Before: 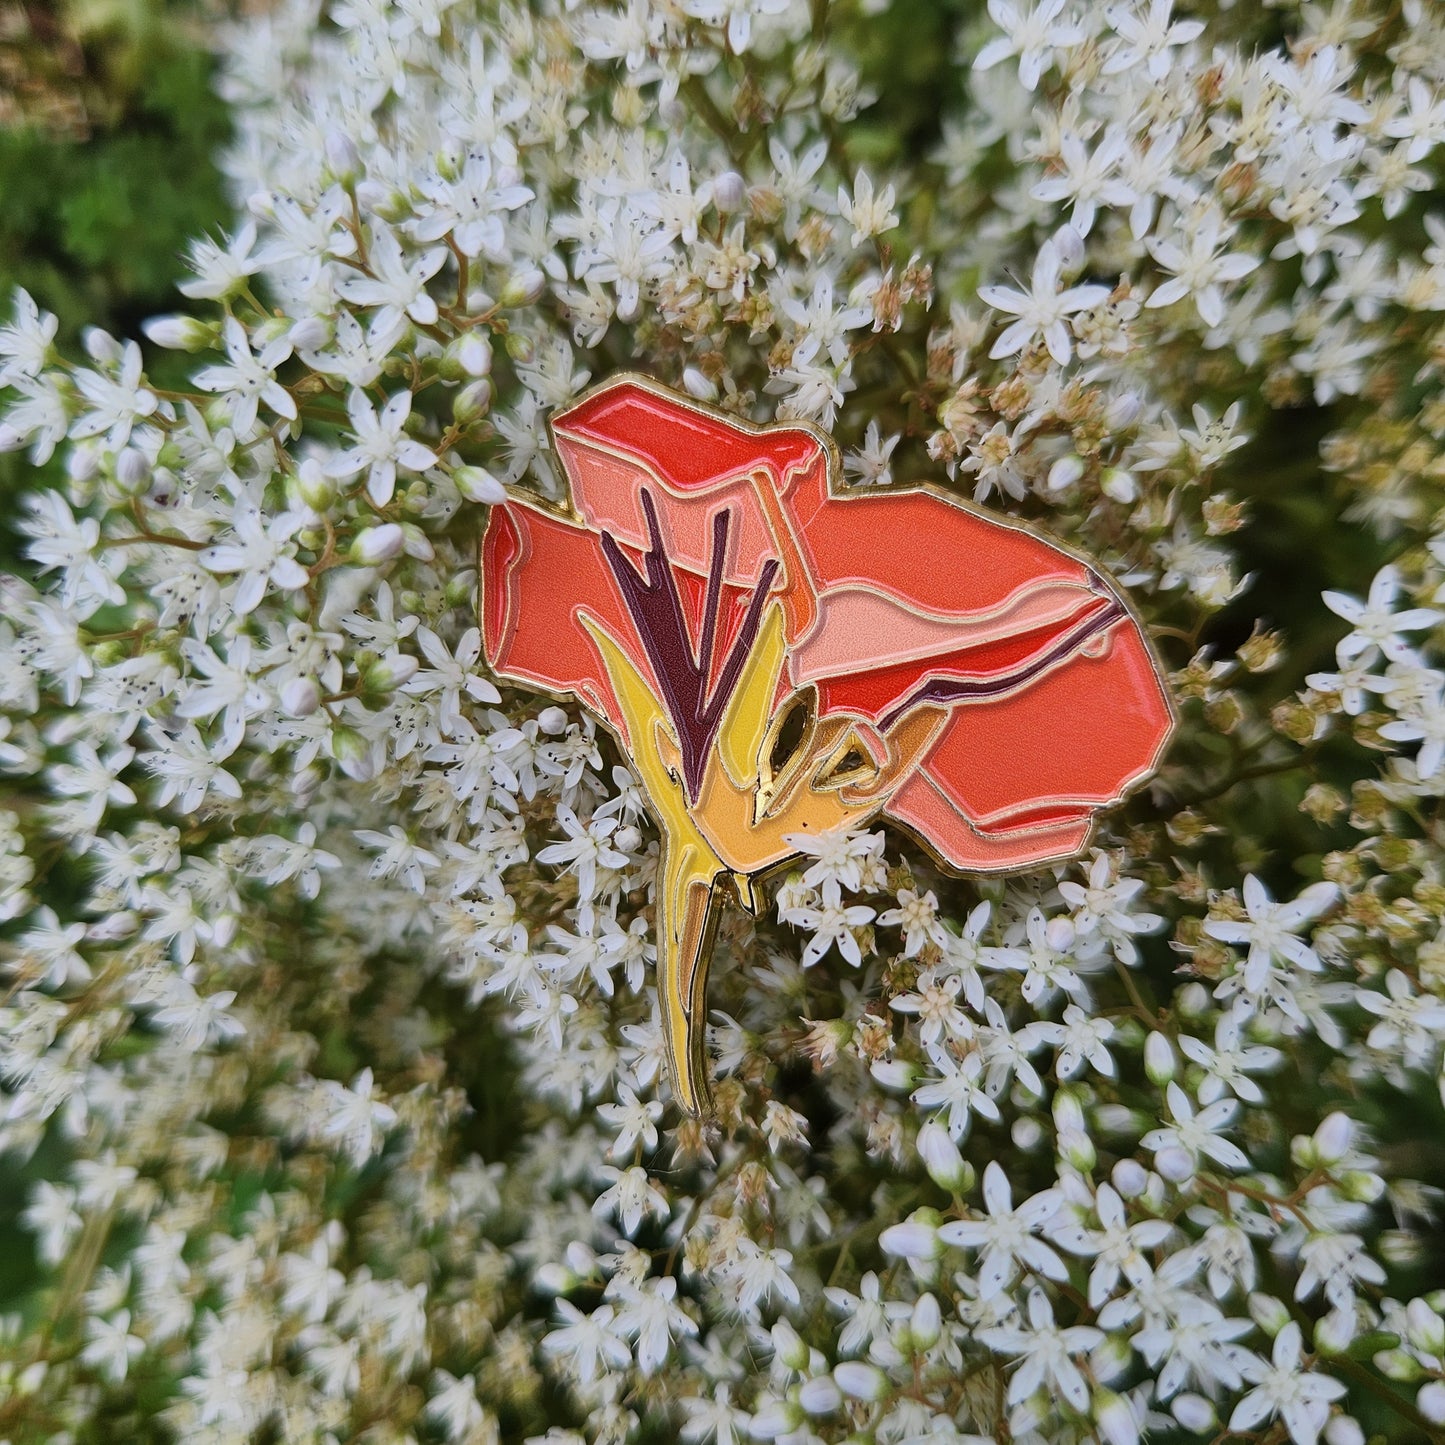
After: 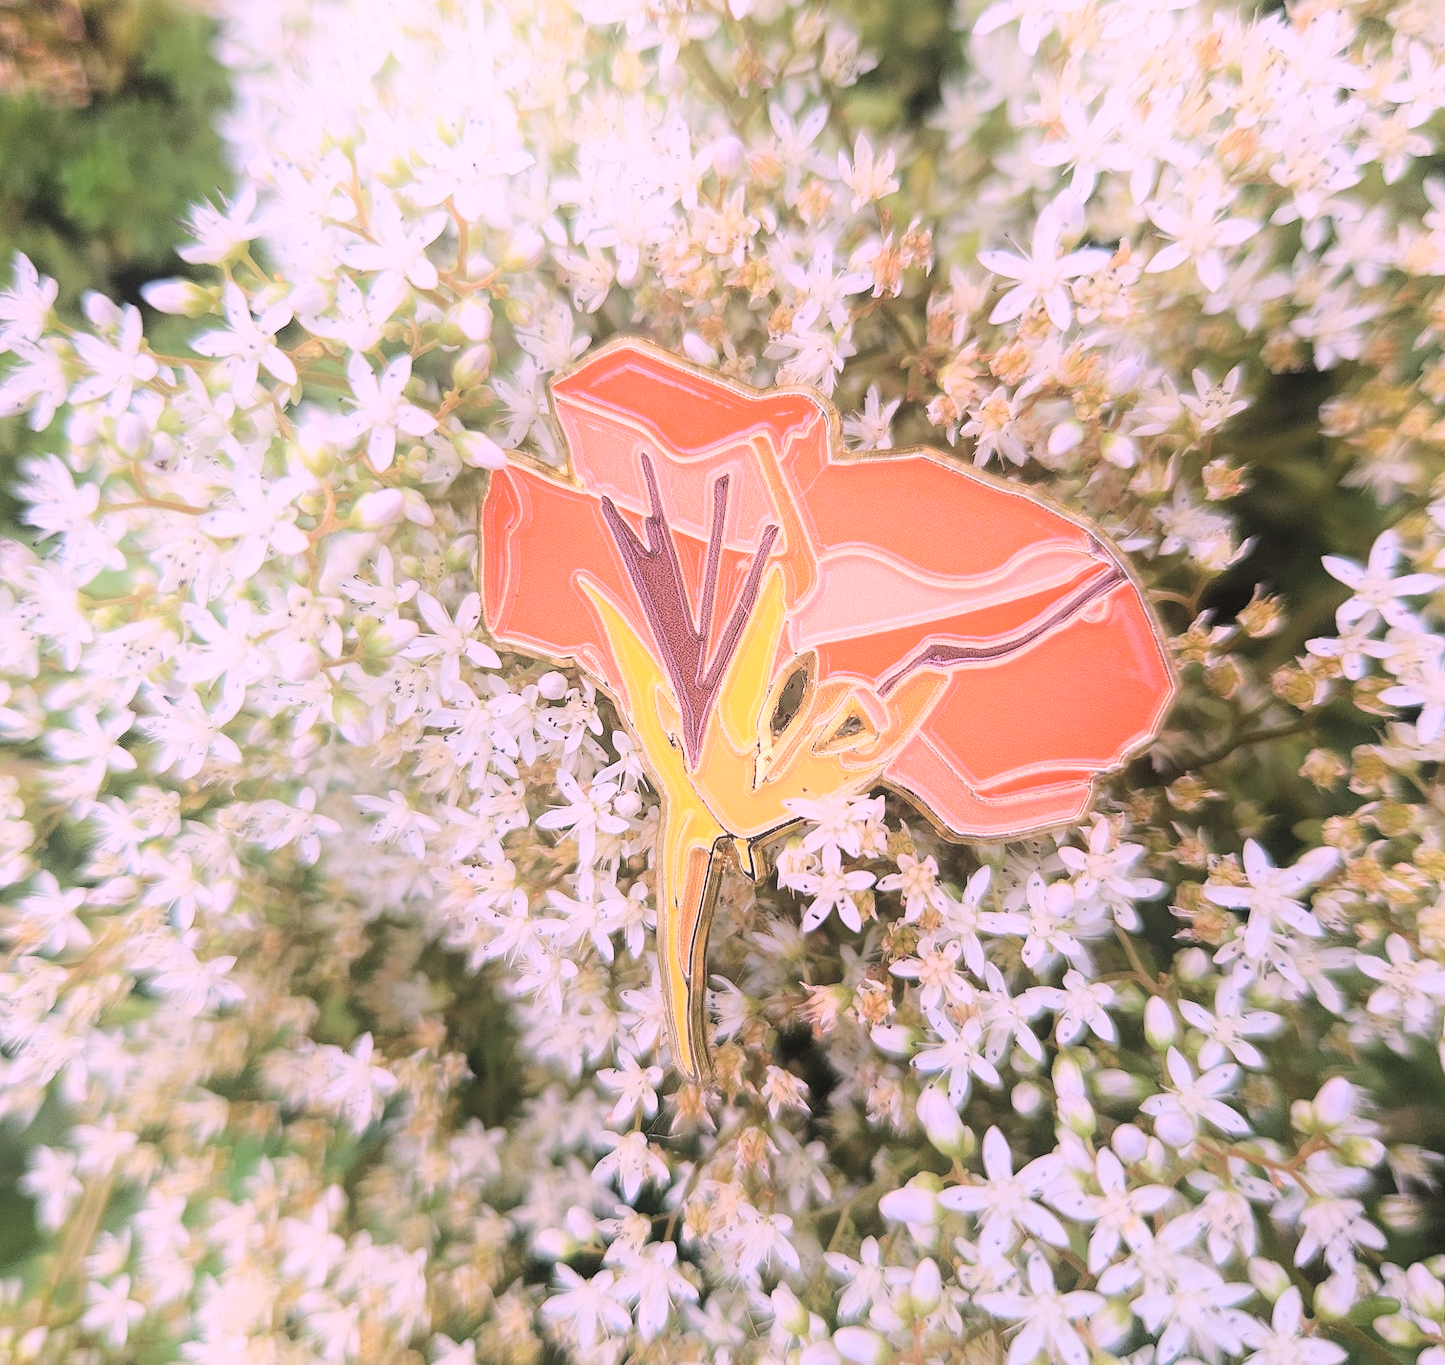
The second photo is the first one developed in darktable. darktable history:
shadows and highlights: shadows -54.3, highlights 86.09, soften with gaussian
contrast brightness saturation: brightness 0.28
white balance: red 1.188, blue 1.11
crop and rotate: top 2.479%, bottom 3.018%
